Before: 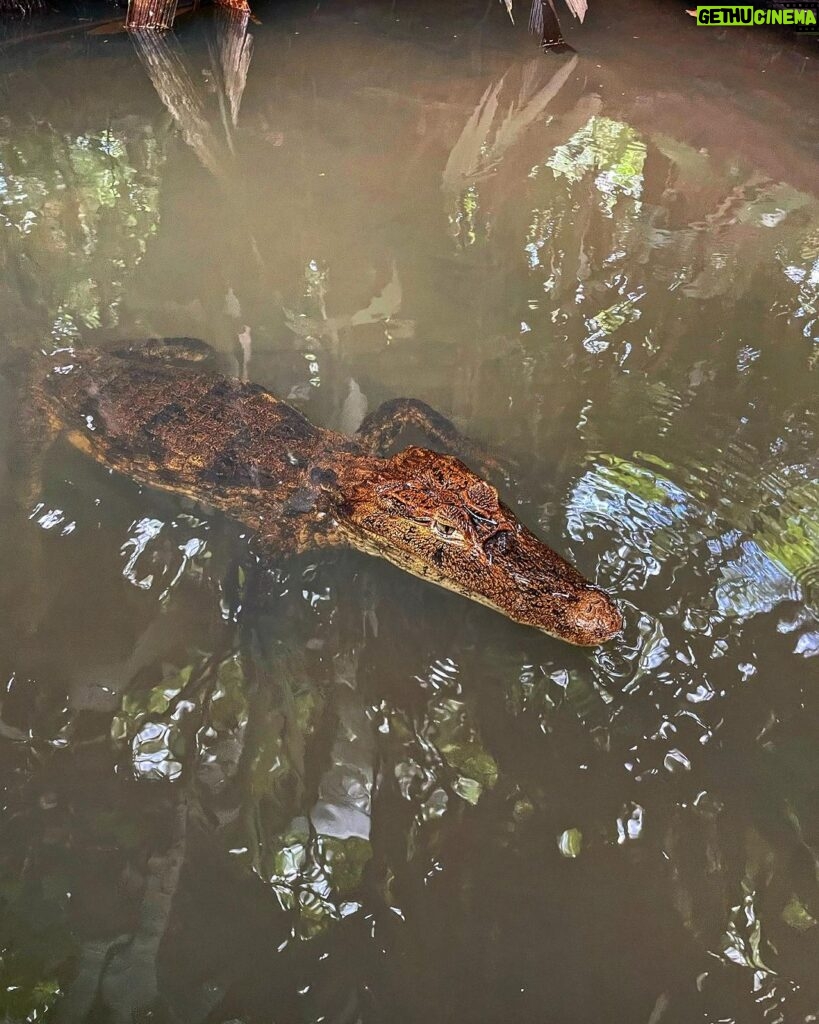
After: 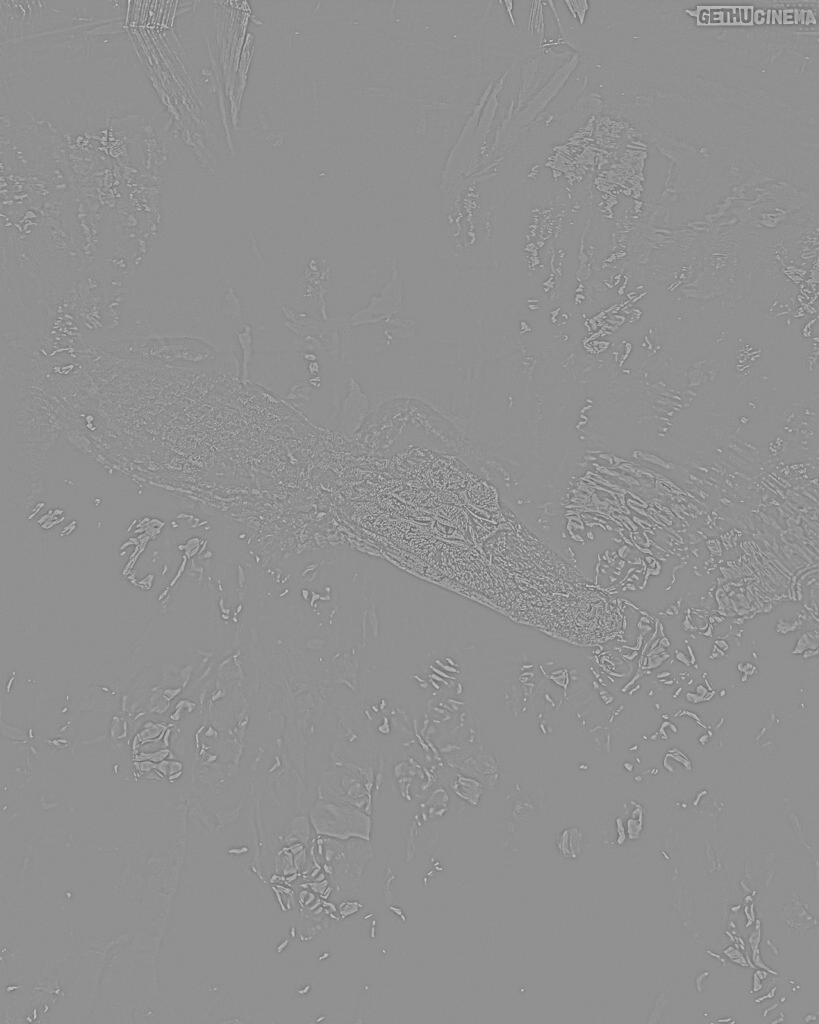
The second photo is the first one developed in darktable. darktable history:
filmic rgb: middle gray luminance 12.74%, black relative exposure -10.13 EV, white relative exposure 3.47 EV, threshold 6 EV, target black luminance 0%, hardness 5.74, latitude 44.69%, contrast 1.221, highlights saturation mix 5%, shadows ↔ highlights balance 26.78%, add noise in highlights 0, preserve chrominance no, color science v3 (2019), use custom middle-gray values true, iterations of high-quality reconstruction 0, contrast in highlights soft, enable highlight reconstruction true
highpass: sharpness 5.84%, contrast boost 8.44%
